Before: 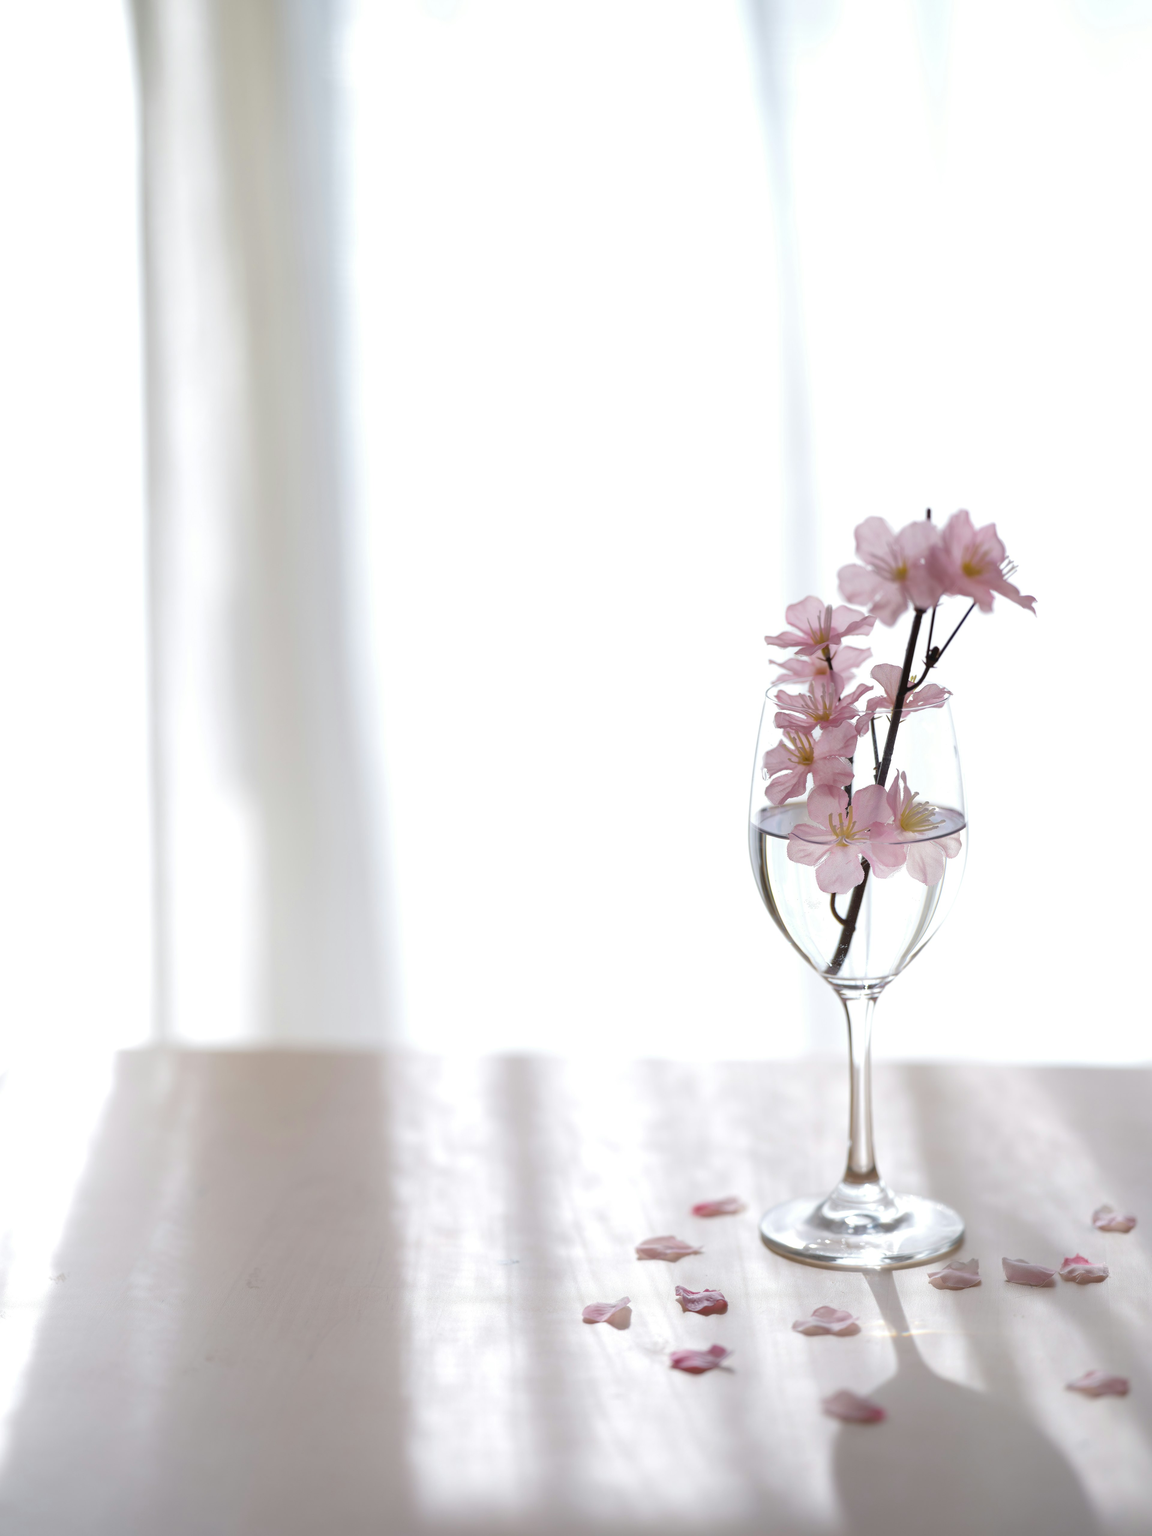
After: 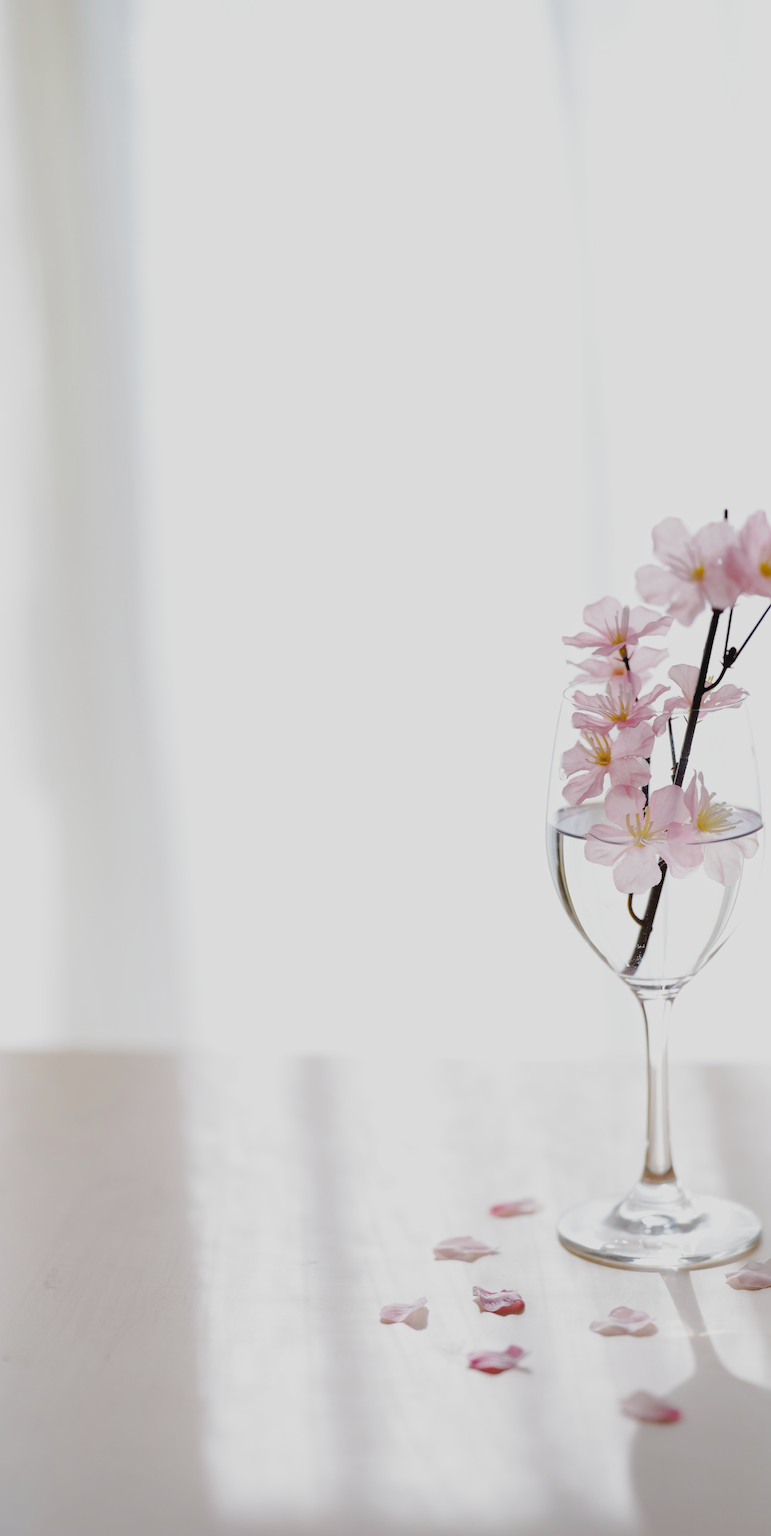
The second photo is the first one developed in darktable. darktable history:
local contrast: mode bilateral grid, contrast 10, coarseness 26, detail 110%, midtone range 0.2
tone curve: curves: ch0 [(0, 0) (0.003, 0.031) (0.011, 0.041) (0.025, 0.054) (0.044, 0.06) (0.069, 0.083) (0.1, 0.108) (0.136, 0.135) (0.177, 0.179) (0.224, 0.231) (0.277, 0.294) (0.335, 0.378) (0.399, 0.463) (0.468, 0.552) (0.543, 0.627) (0.623, 0.694) (0.709, 0.776) (0.801, 0.849) (0.898, 0.905) (1, 1)], preserve colors none
crop and rotate: left 17.632%, right 15.411%
filmic rgb: black relative exposure -7.65 EV, white relative exposure 4.56 EV, hardness 3.61, add noise in highlights 0.001, preserve chrominance no, color science v3 (2019), use custom middle-gray values true, contrast in highlights soft
